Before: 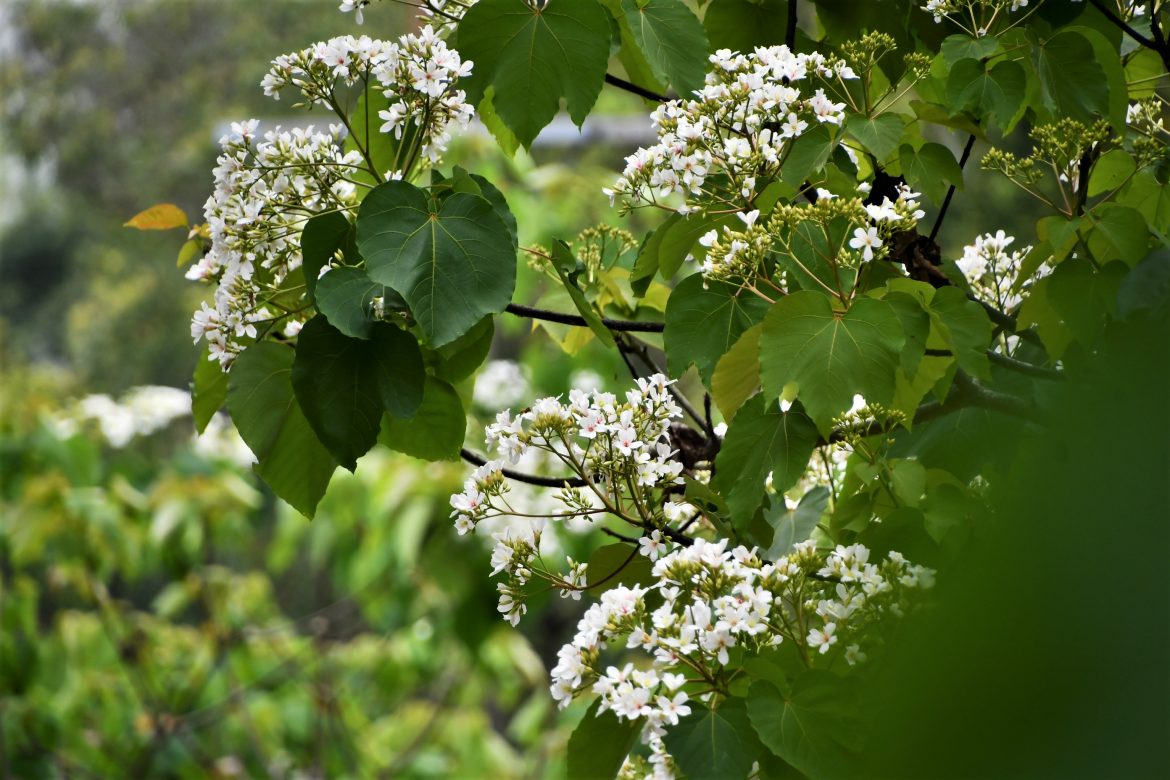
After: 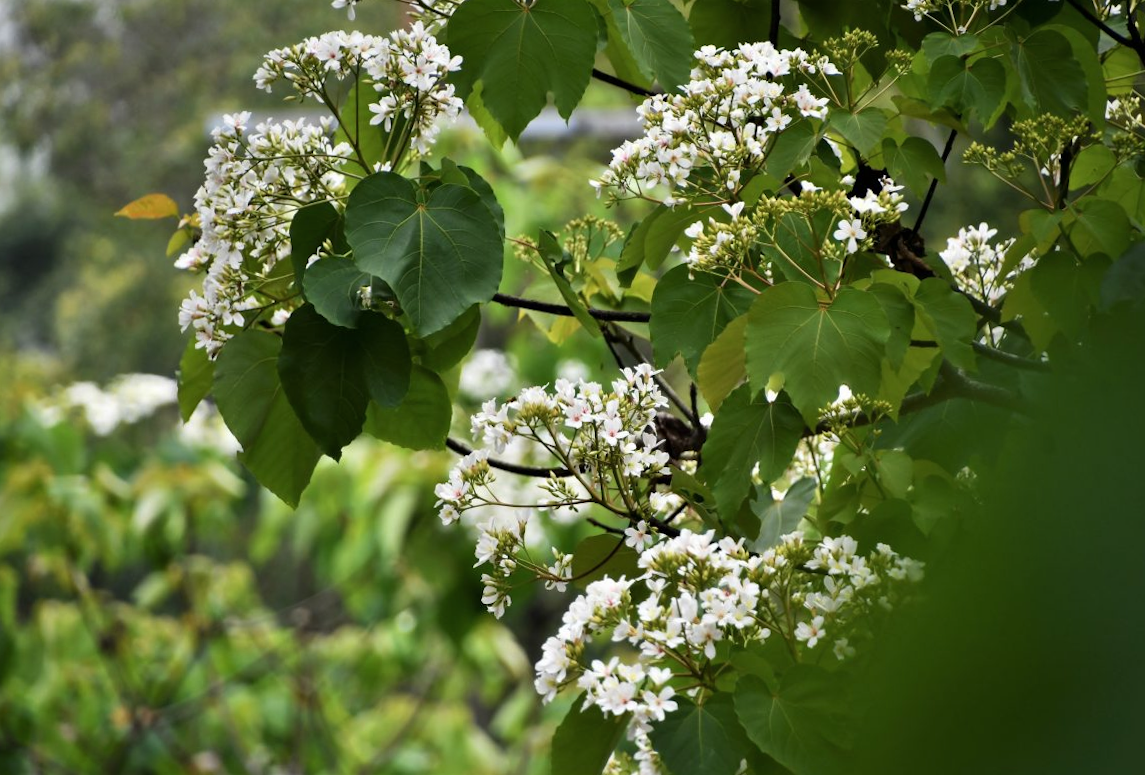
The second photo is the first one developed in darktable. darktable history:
rotate and perspective: rotation 0.226°, lens shift (vertical) -0.042, crop left 0.023, crop right 0.982, crop top 0.006, crop bottom 0.994
contrast brightness saturation: saturation -0.05
